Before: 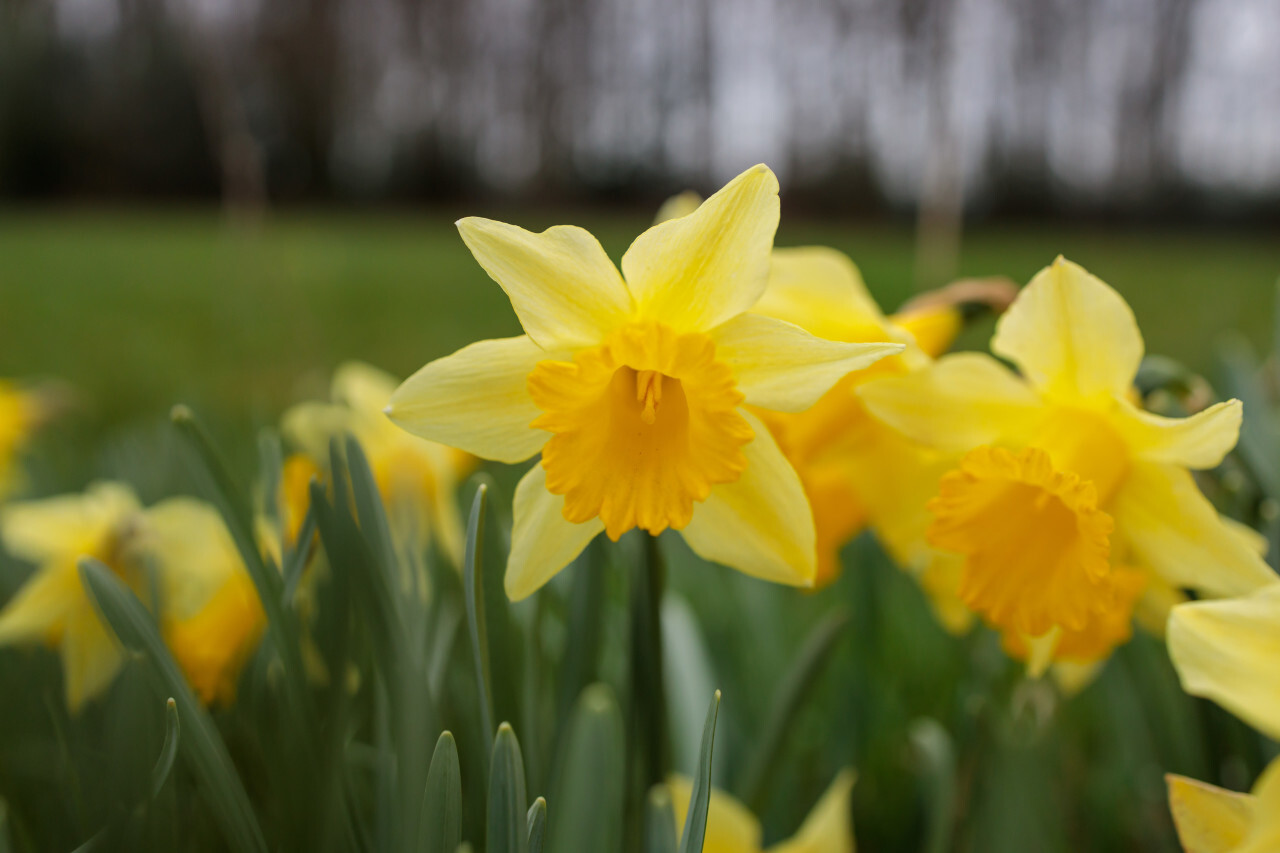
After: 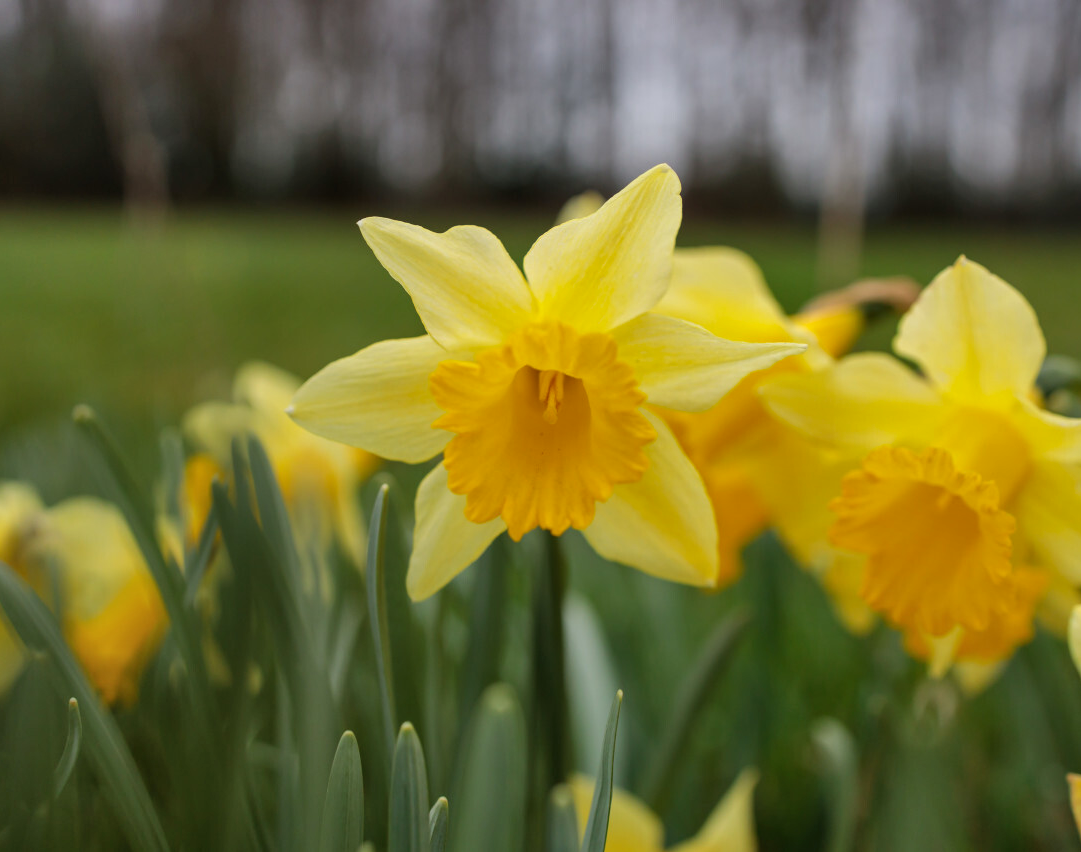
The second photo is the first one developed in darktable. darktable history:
shadows and highlights: radius 100.62, shadows 50.53, highlights -65.17, soften with gaussian
crop: left 7.658%, right 7.865%
